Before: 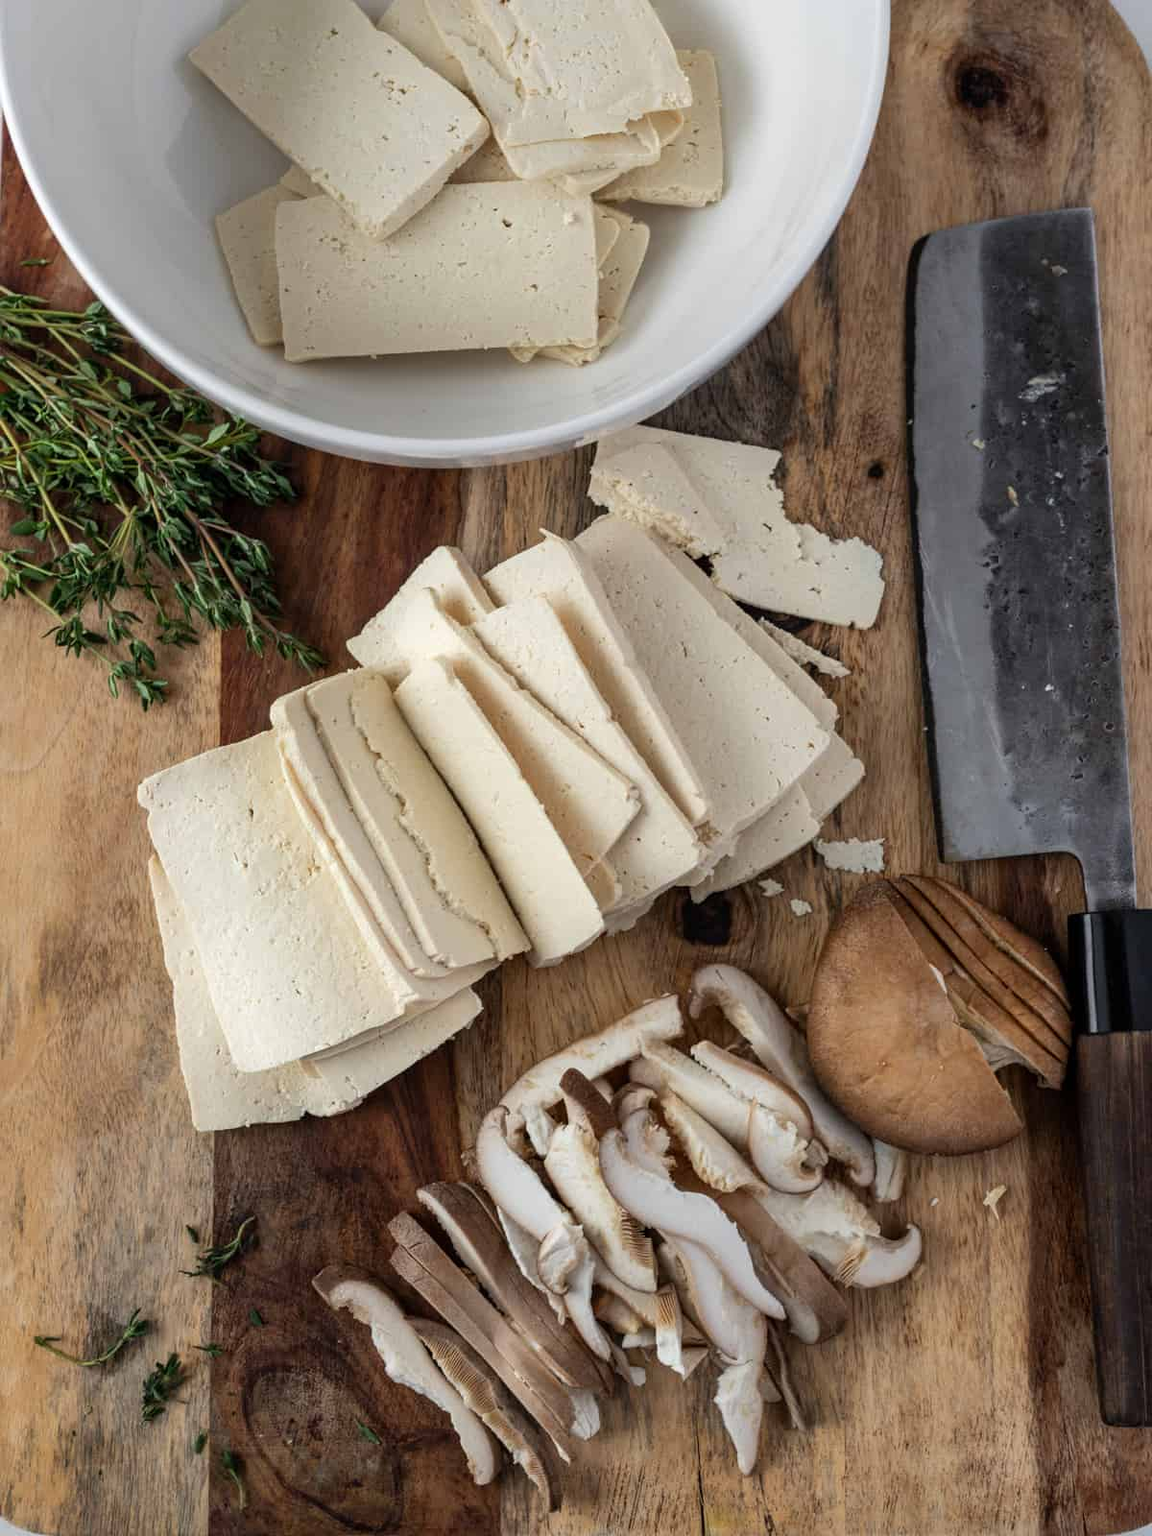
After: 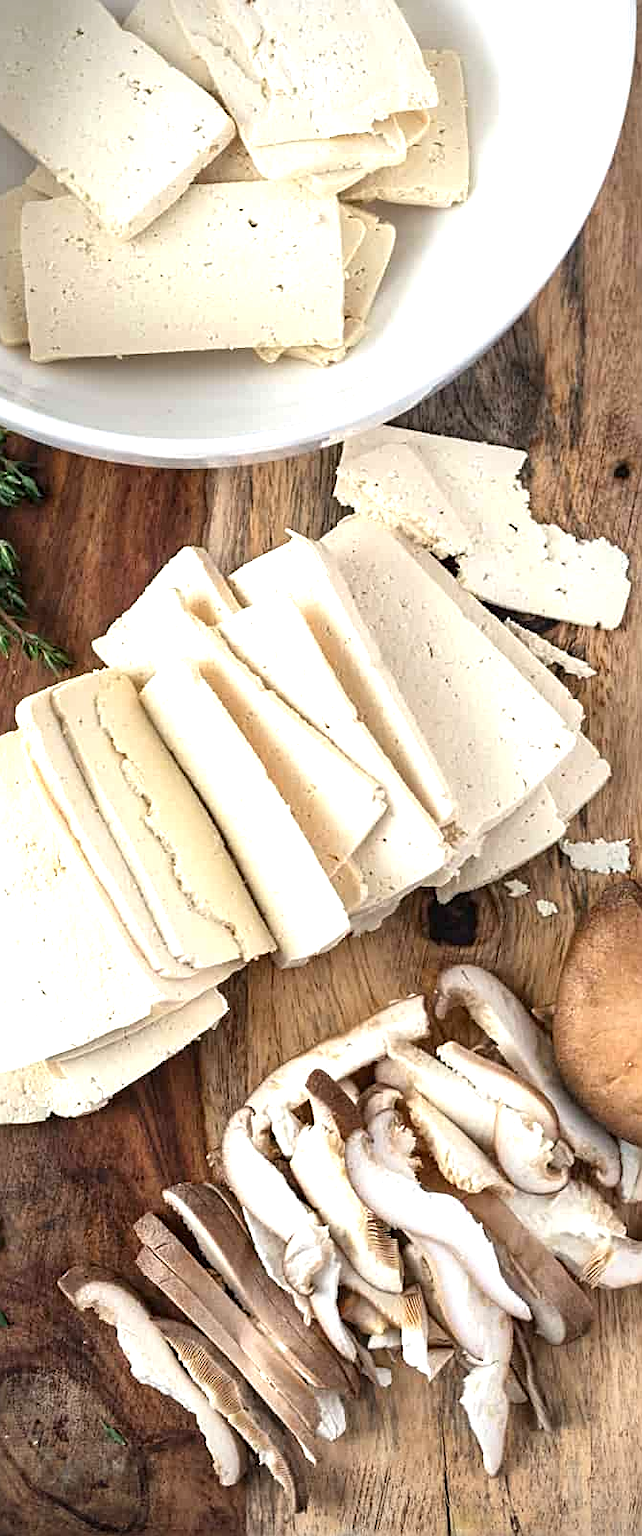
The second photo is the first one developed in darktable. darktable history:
exposure: black level correction 0, exposure 1.122 EV, compensate highlight preservation false
vignetting: on, module defaults
sharpen: on, module defaults
crop: left 22.137%, right 22.087%, bottom 0.006%
